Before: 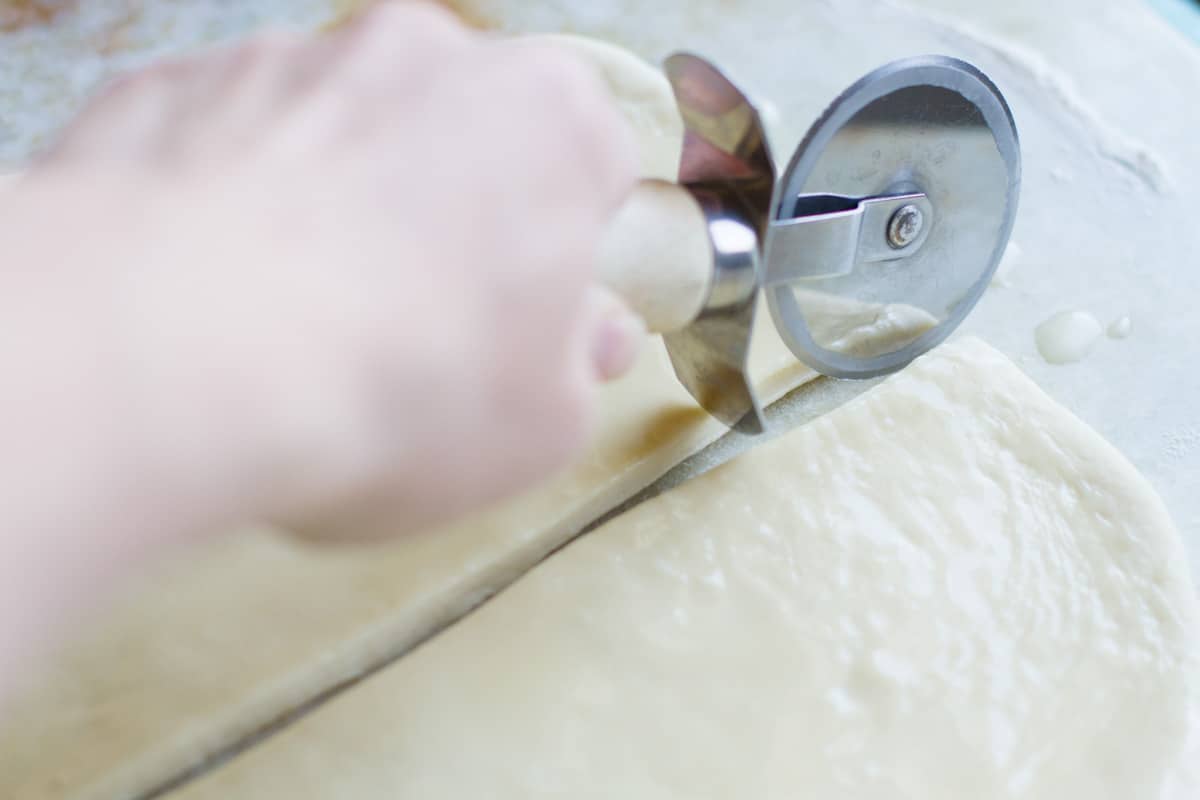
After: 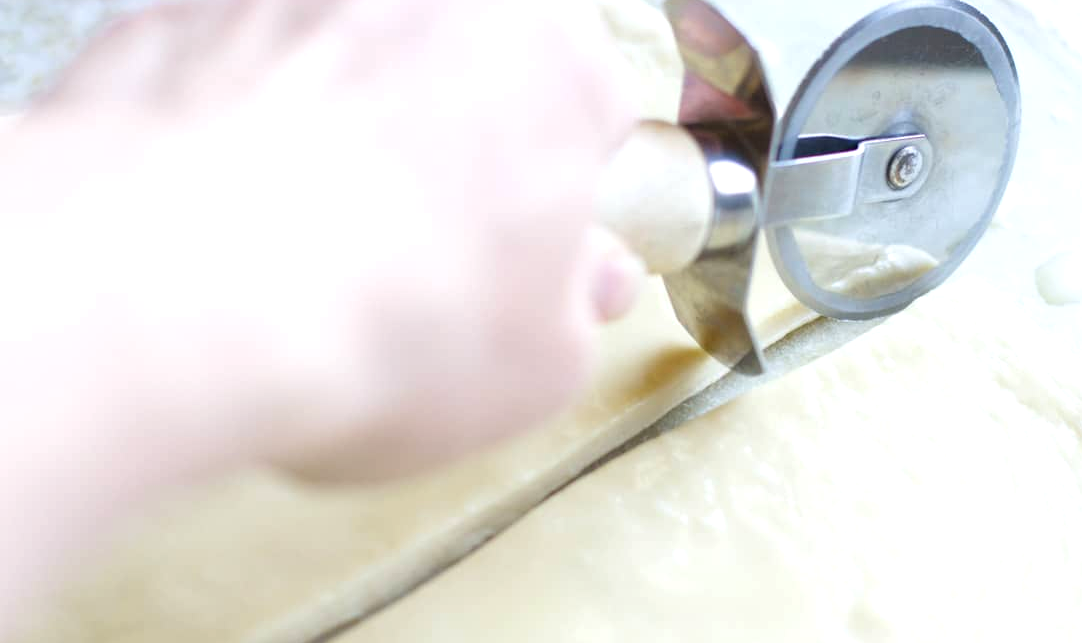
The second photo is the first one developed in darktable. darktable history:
exposure: exposure 0.509 EV, compensate highlight preservation false
crop: top 7.432%, right 9.783%, bottom 12.085%
